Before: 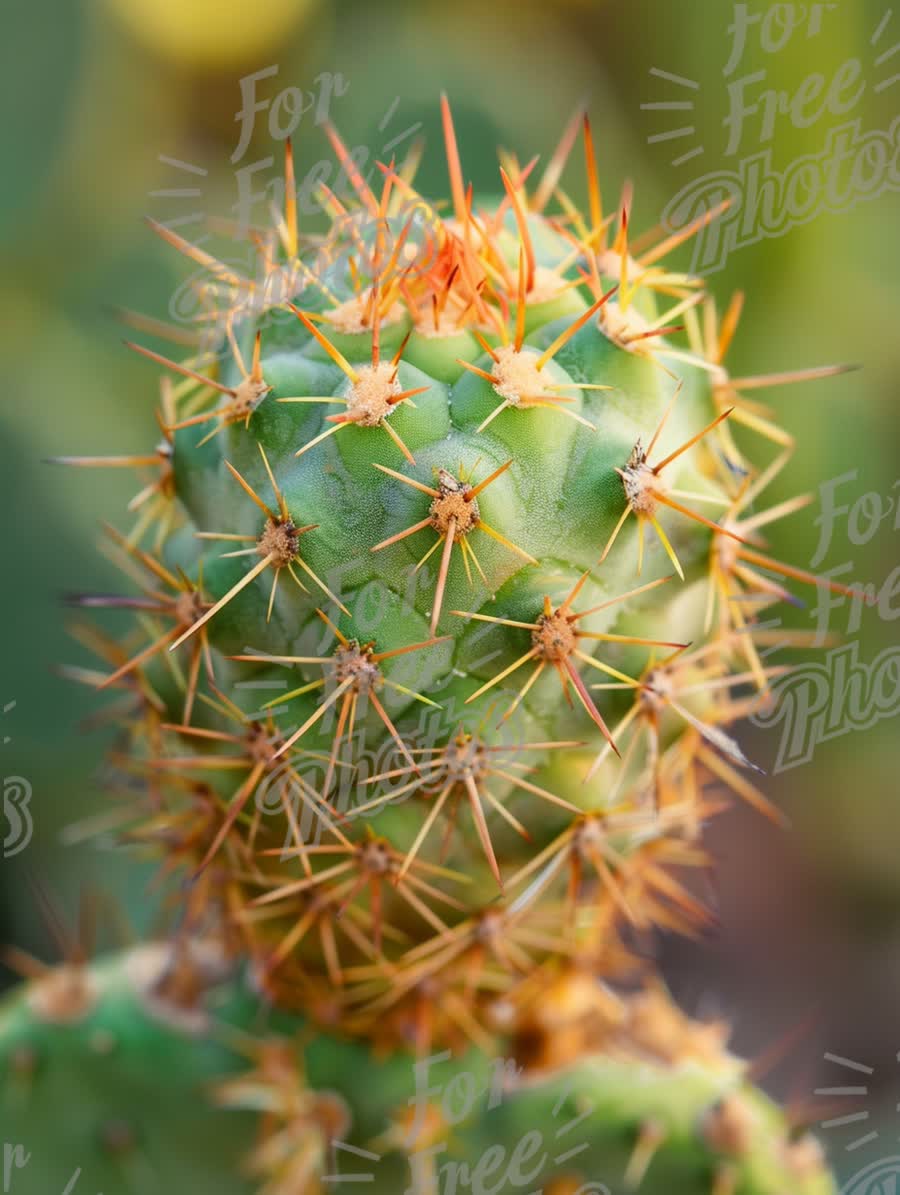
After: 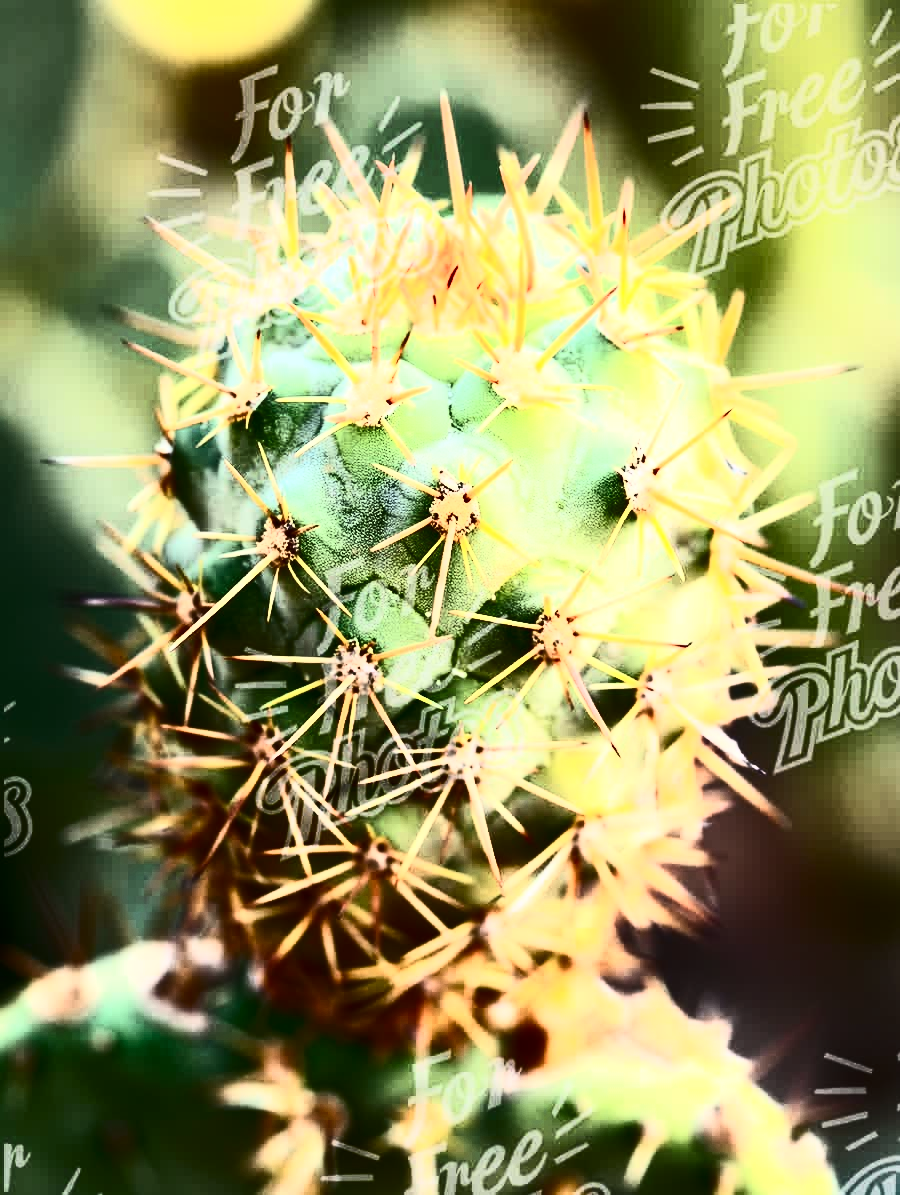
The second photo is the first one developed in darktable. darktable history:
contrast brightness saturation: contrast 0.922, brightness 0.195
exposure: exposure -0.153 EV
tone equalizer: -8 EV -1.07 EV, -7 EV -0.979 EV, -6 EV -0.836 EV, -5 EV -0.557 EV, -3 EV 0.578 EV, -2 EV 0.842 EV, -1 EV 1.01 EV, +0 EV 1.07 EV, edges refinement/feathering 500, mask exposure compensation -1.57 EV, preserve details no
base curve: curves: ch0 [(0, 0) (0.989, 0.992)], preserve colors none
